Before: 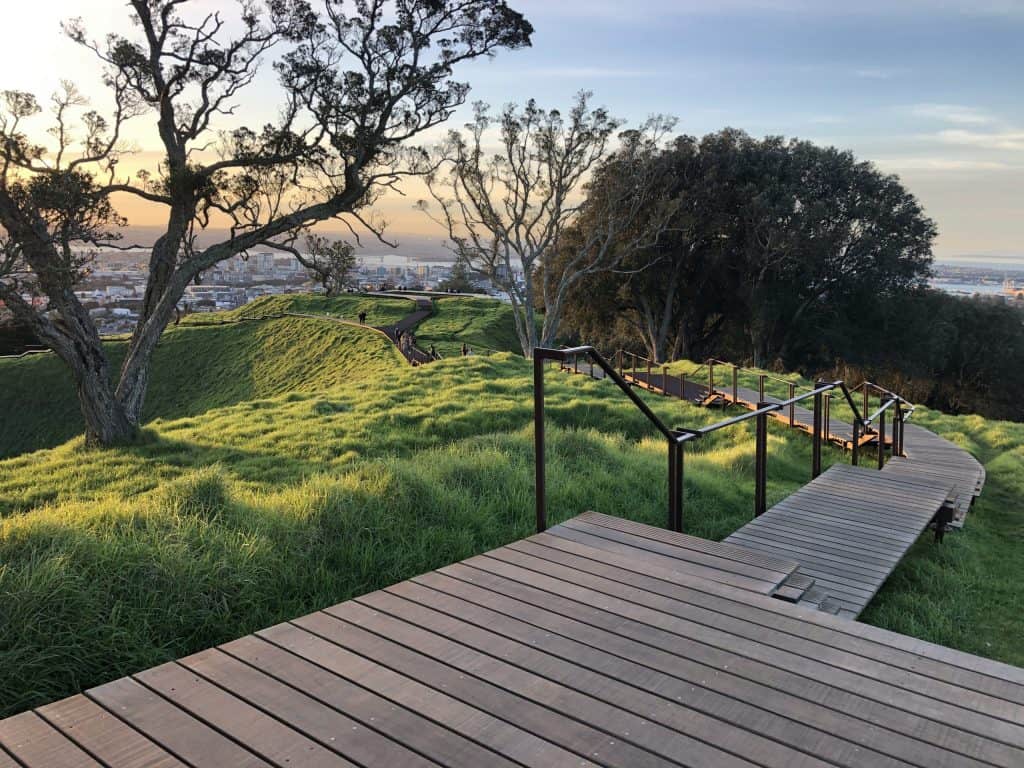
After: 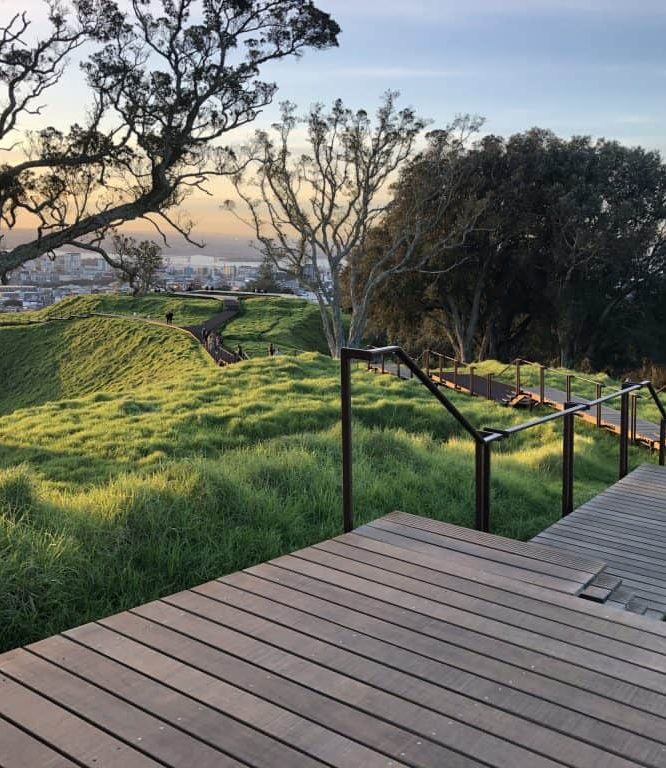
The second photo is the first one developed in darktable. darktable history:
crop and rotate: left 18.935%, right 15.991%
